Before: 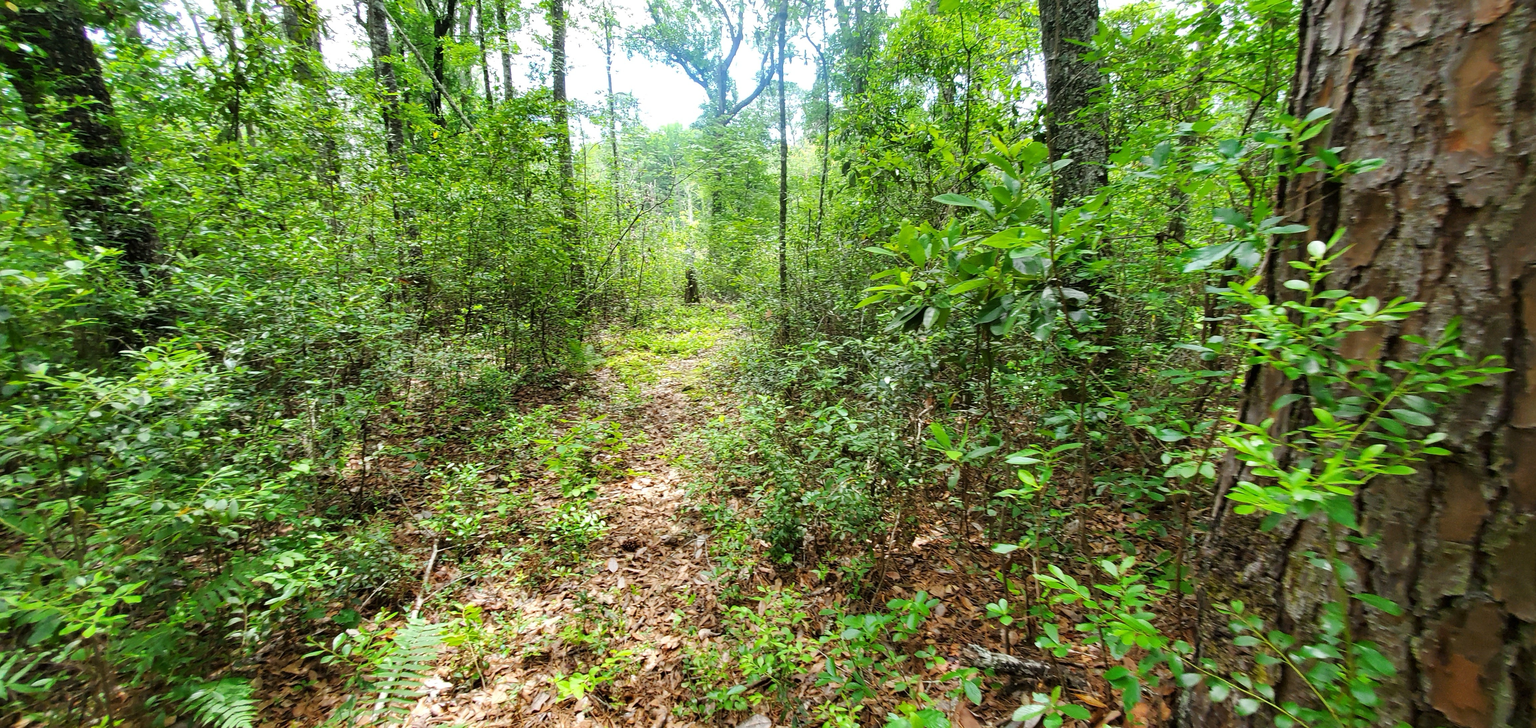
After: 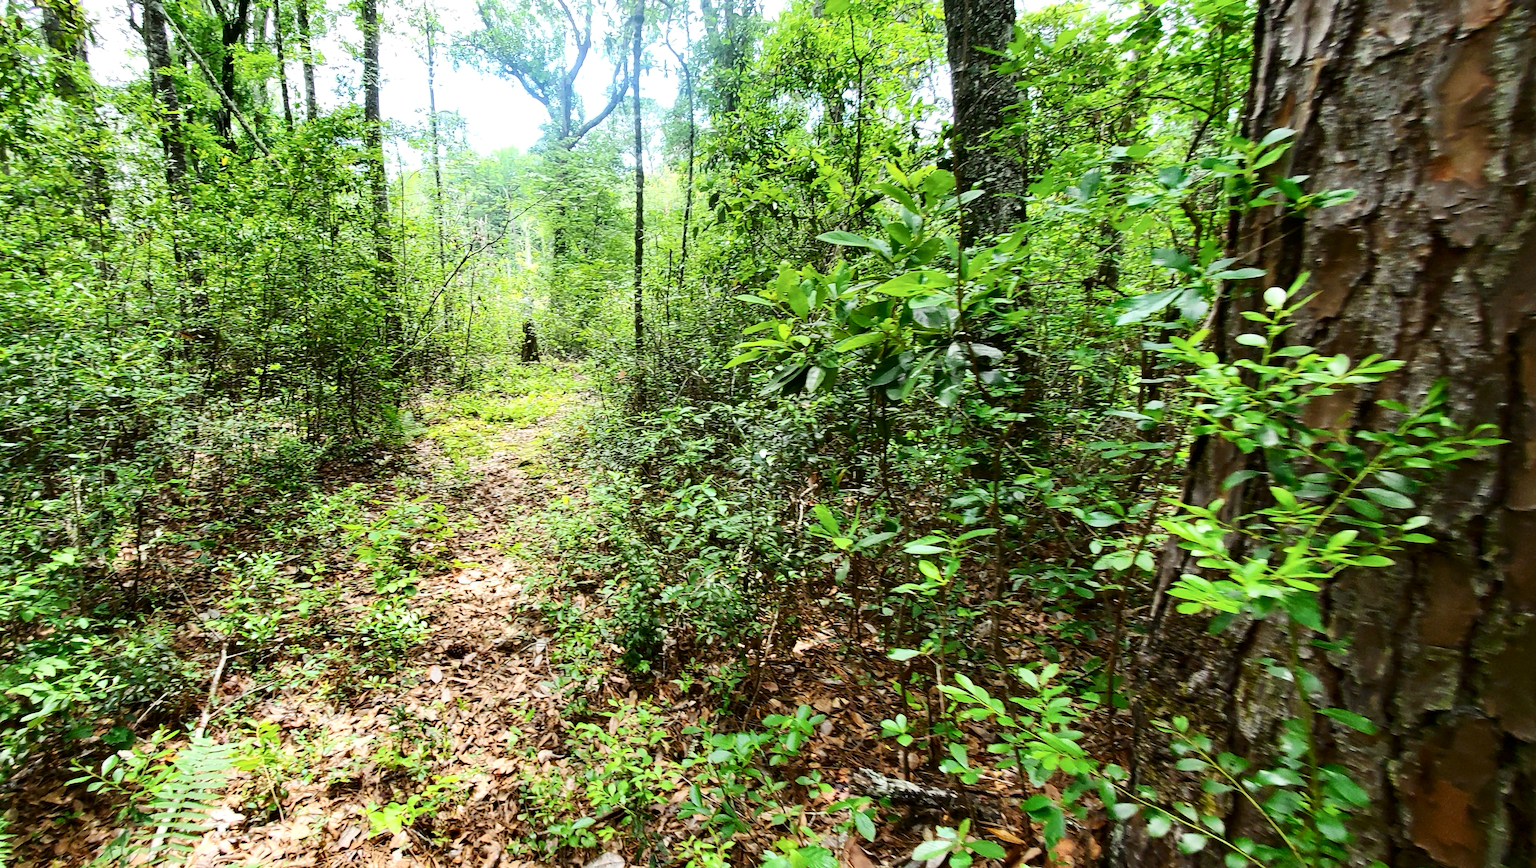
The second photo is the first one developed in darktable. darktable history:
exposure: exposure 0.014 EV, compensate highlight preservation false
contrast brightness saturation: contrast 0.28
crop: left 16.145%
